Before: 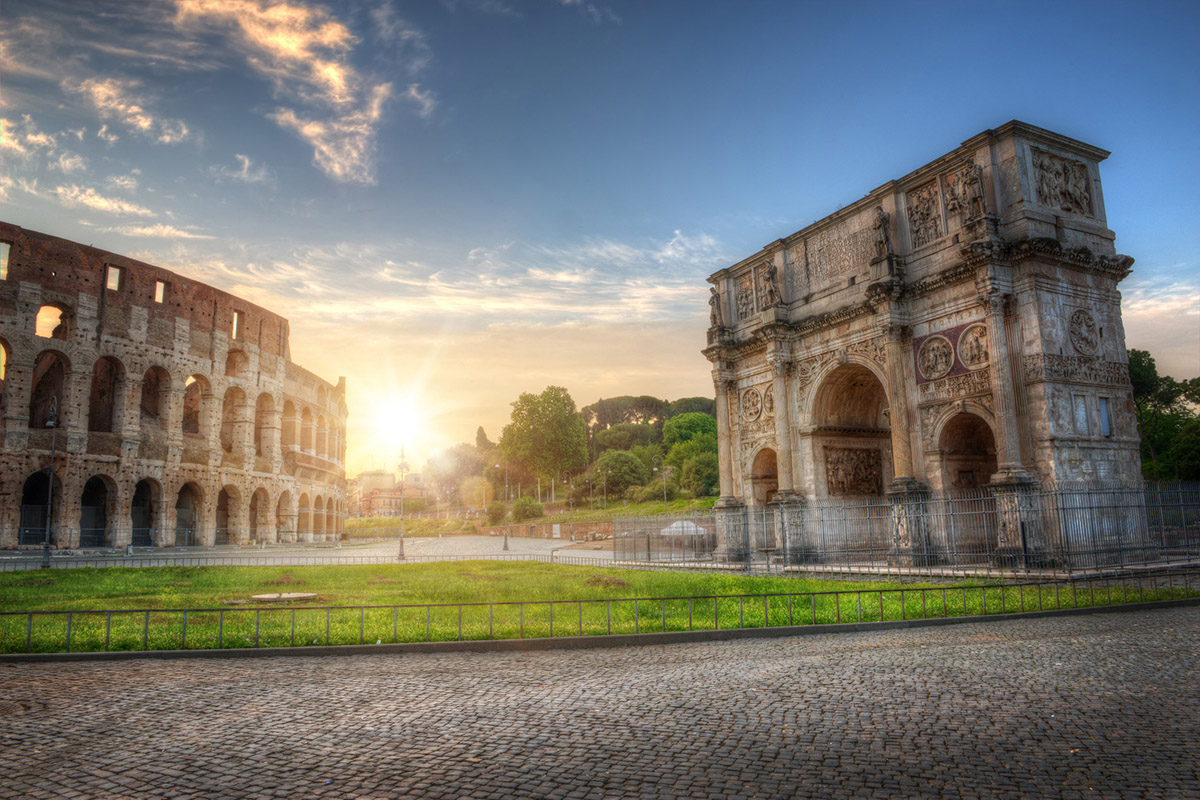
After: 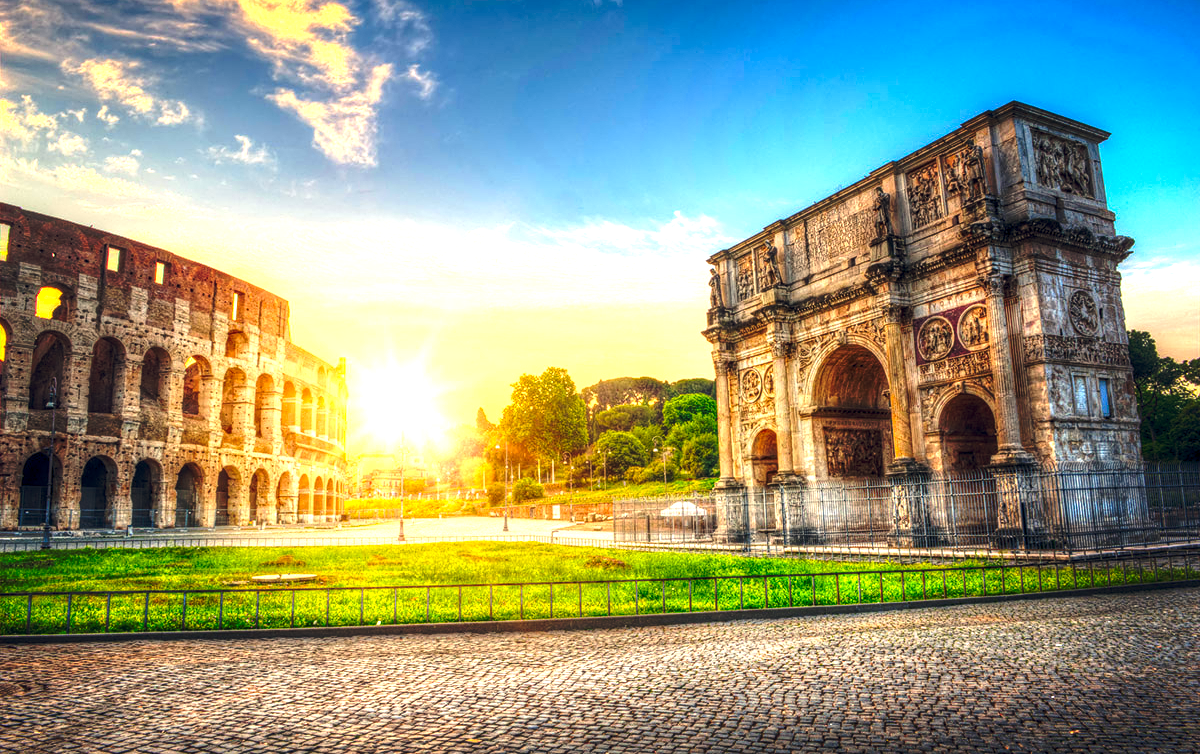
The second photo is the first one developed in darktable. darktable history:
color balance rgb: highlights gain › chroma 3.007%, highlights gain › hue 76.06°, global offset › chroma 0.145%, global offset › hue 253.8°, perceptual saturation grading › global saturation 10.475%, global vibrance 14.216%
exposure: black level correction 0, exposure 1.2 EV, compensate highlight preservation false
crop and rotate: top 2.515%, bottom 3.113%
contrast brightness saturation: contrast 0.092, saturation 0.268
contrast equalizer: y [[0.502, 0.505, 0.512, 0.529, 0.564, 0.588], [0.5 ×6], [0.502, 0.505, 0.512, 0.529, 0.564, 0.588], [0, 0.001, 0.001, 0.004, 0.008, 0.011], [0, 0.001, 0.001, 0.004, 0.008, 0.011]]
local contrast: on, module defaults
tone curve: curves: ch0 [(0, 0) (0.003, 0.002) (0.011, 0.007) (0.025, 0.015) (0.044, 0.026) (0.069, 0.041) (0.1, 0.059) (0.136, 0.08) (0.177, 0.105) (0.224, 0.132) (0.277, 0.163) (0.335, 0.198) (0.399, 0.253) (0.468, 0.341) (0.543, 0.435) (0.623, 0.532) (0.709, 0.635) (0.801, 0.745) (0.898, 0.873) (1, 1)], preserve colors none
